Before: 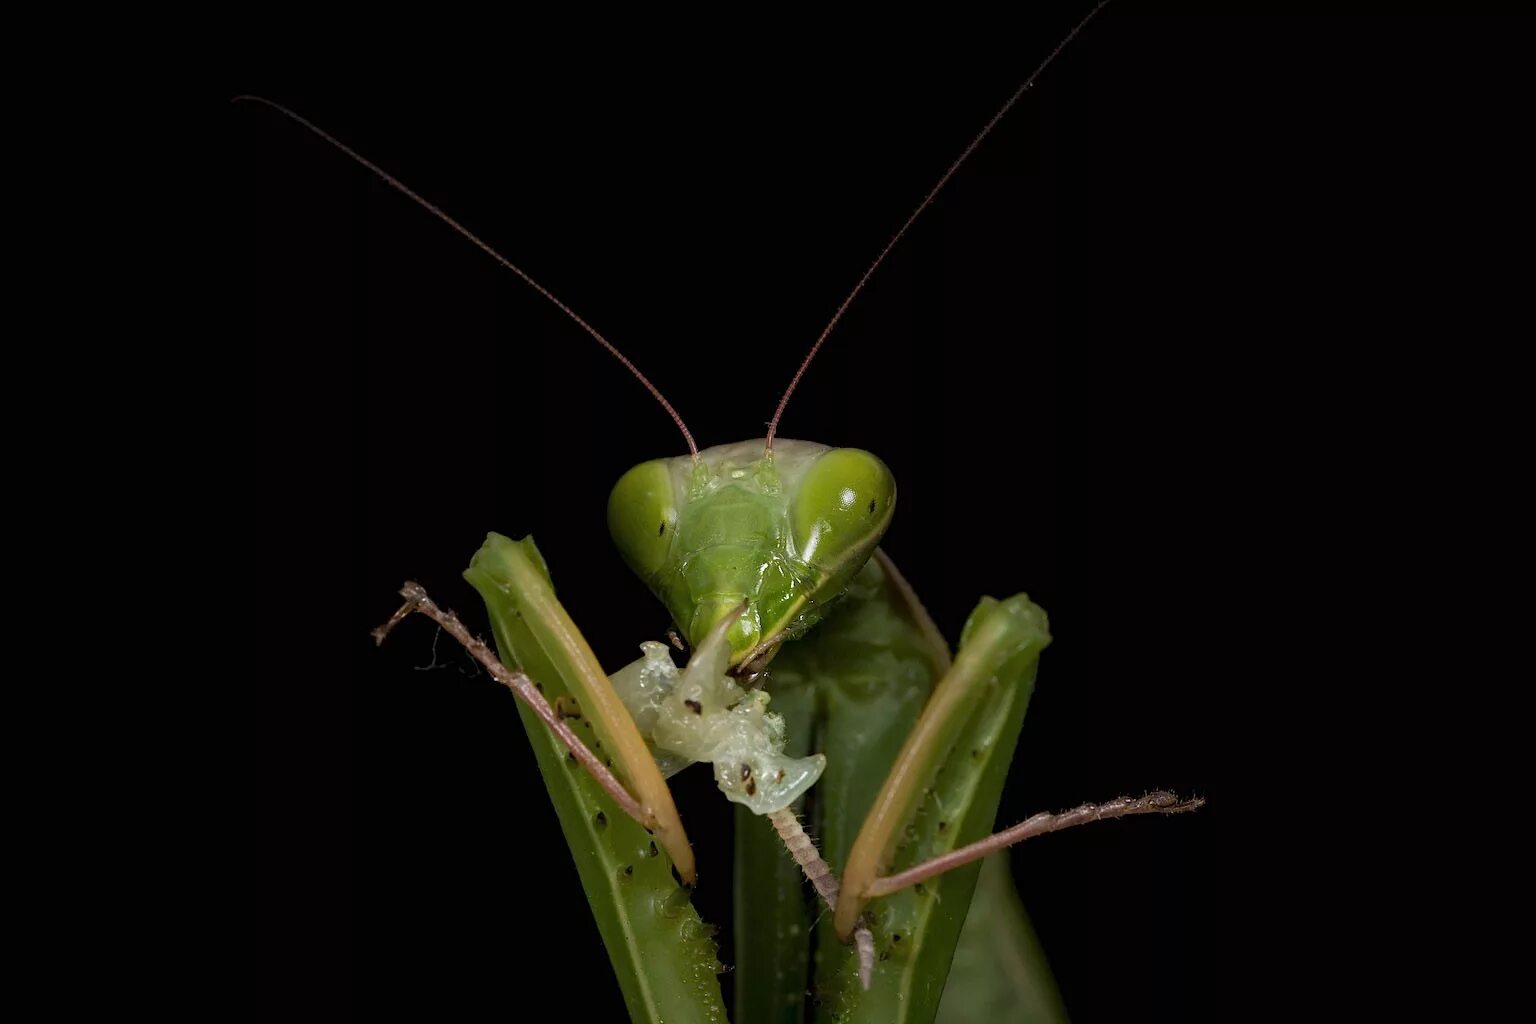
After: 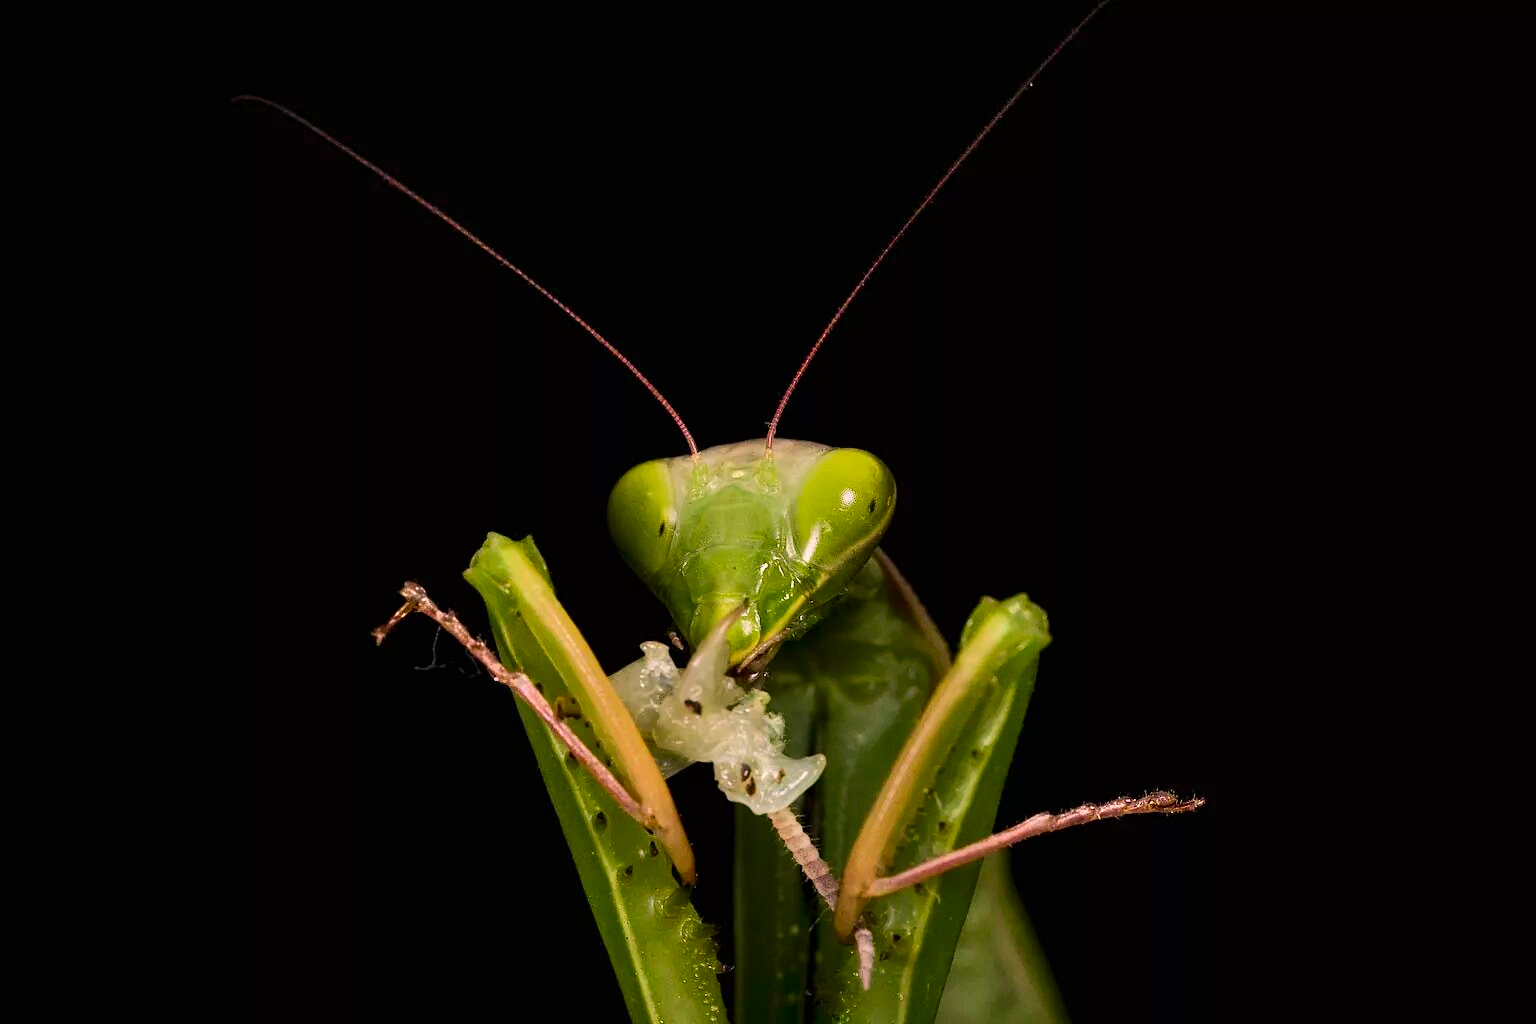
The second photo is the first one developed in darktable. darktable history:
shadows and highlights: low approximation 0.01, soften with gaussian
contrast brightness saturation: contrast 0.179, saturation 0.306
color correction: highlights a* 12.24, highlights b* 5.37
